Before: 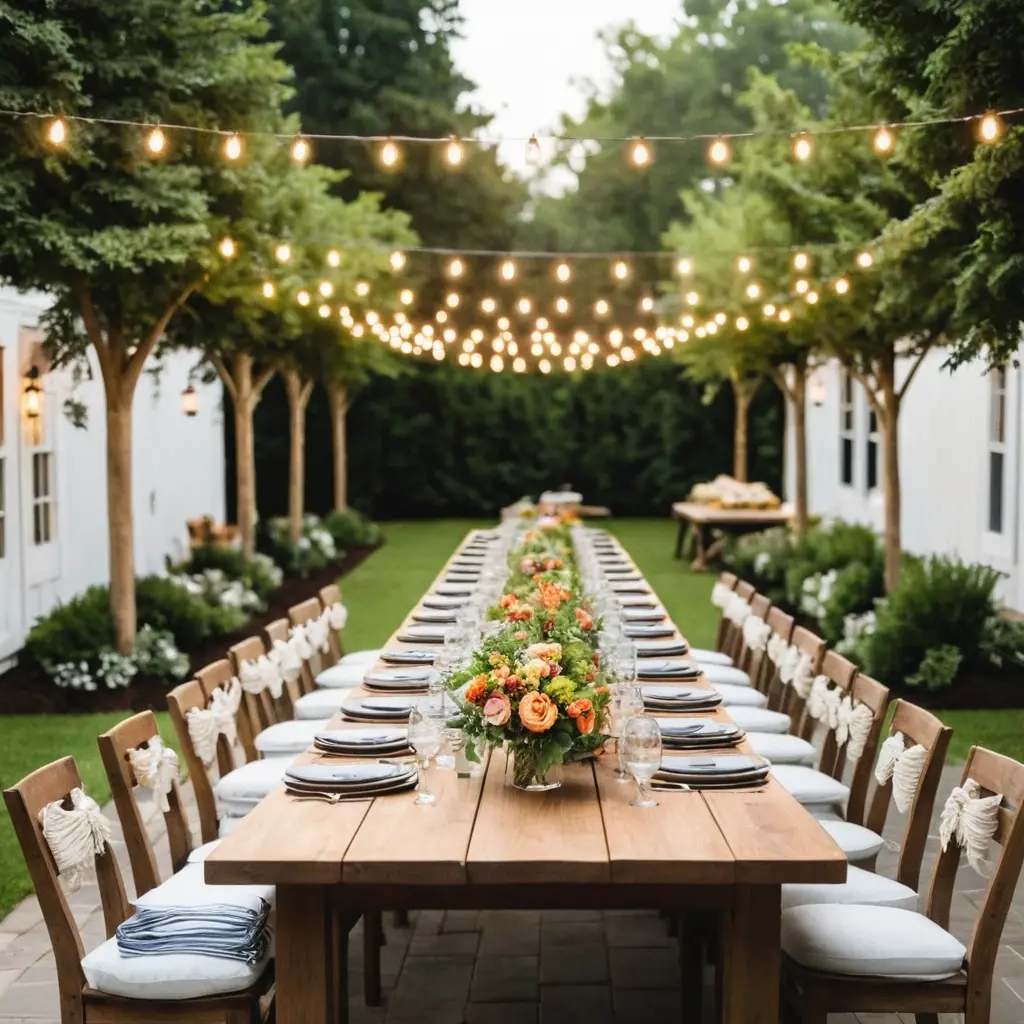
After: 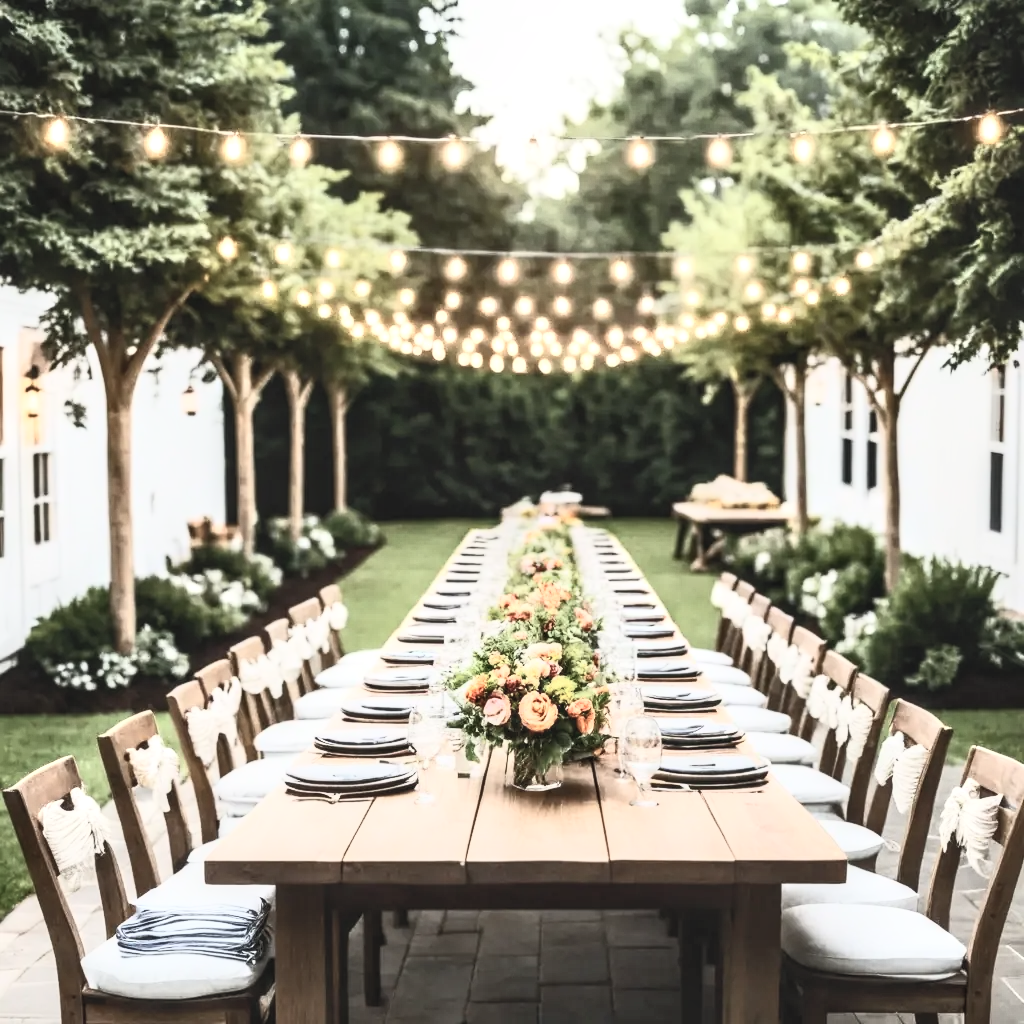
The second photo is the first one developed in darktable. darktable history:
local contrast: detail 130%
shadows and highlights: soften with gaussian
contrast brightness saturation: contrast 0.57, brightness 0.57, saturation -0.34
